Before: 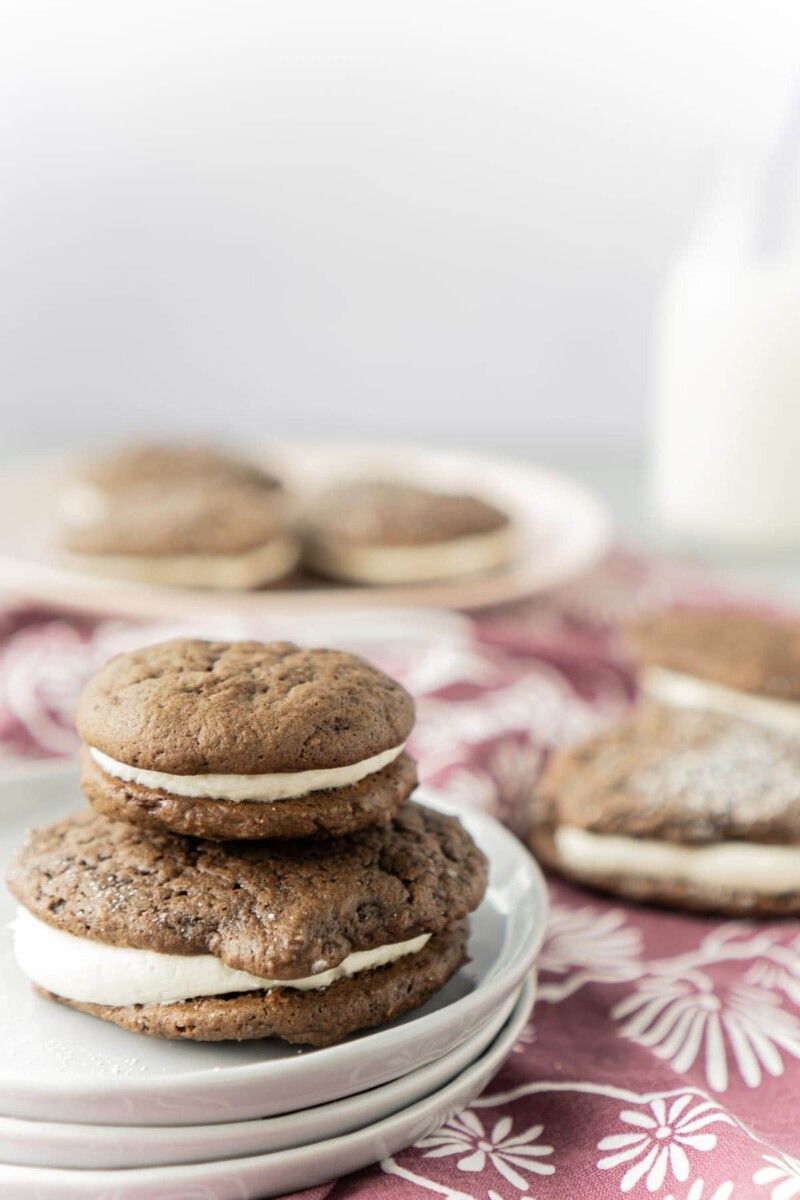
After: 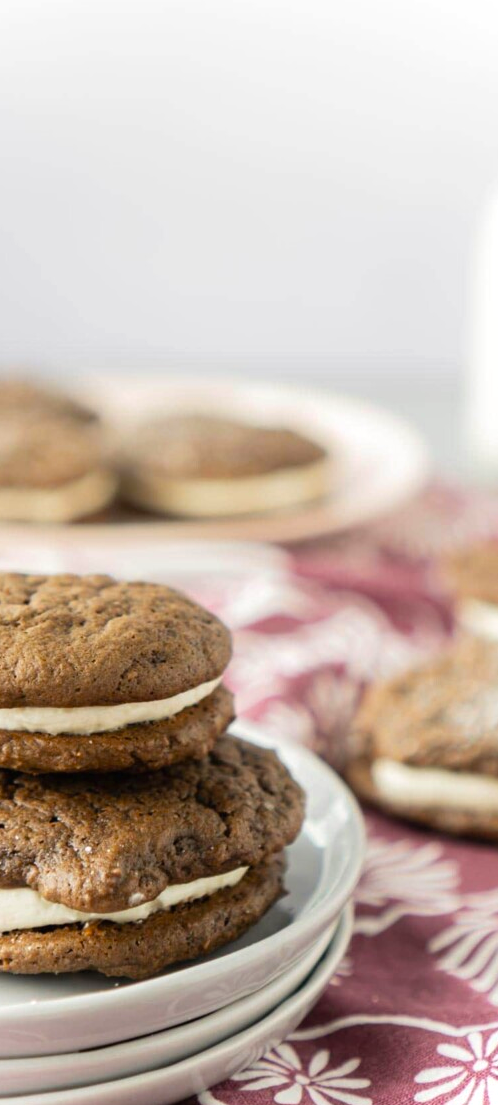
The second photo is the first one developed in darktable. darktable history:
crop and rotate: left 22.918%, top 5.629%, right 14.711%, bottom 2.247%
exposure: black level correction -0.001, exposure 0.08 EV, compensate highlight preservation false
color balance: output saturation 120%
